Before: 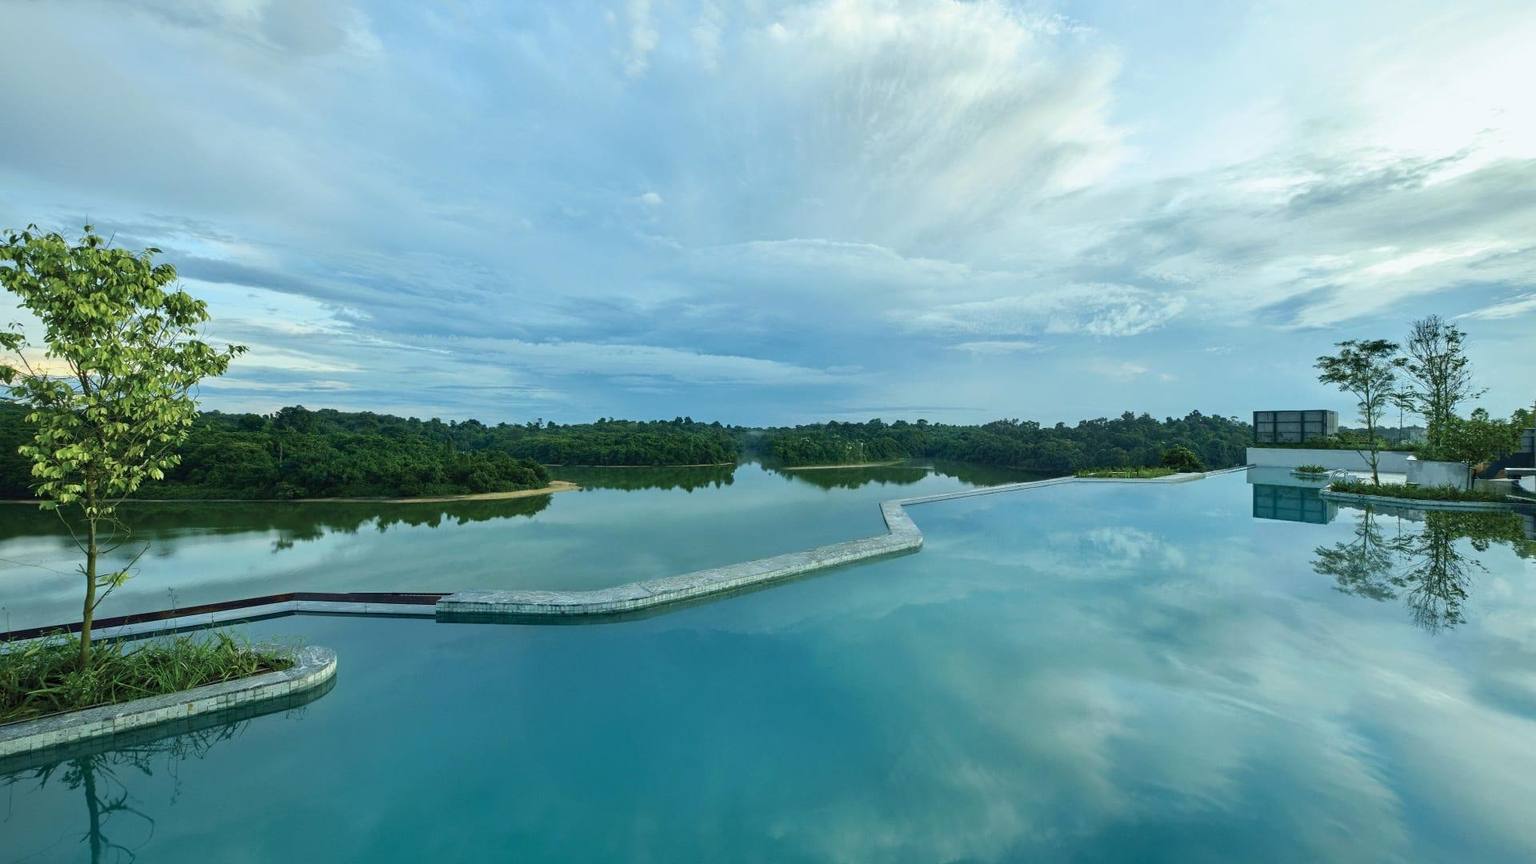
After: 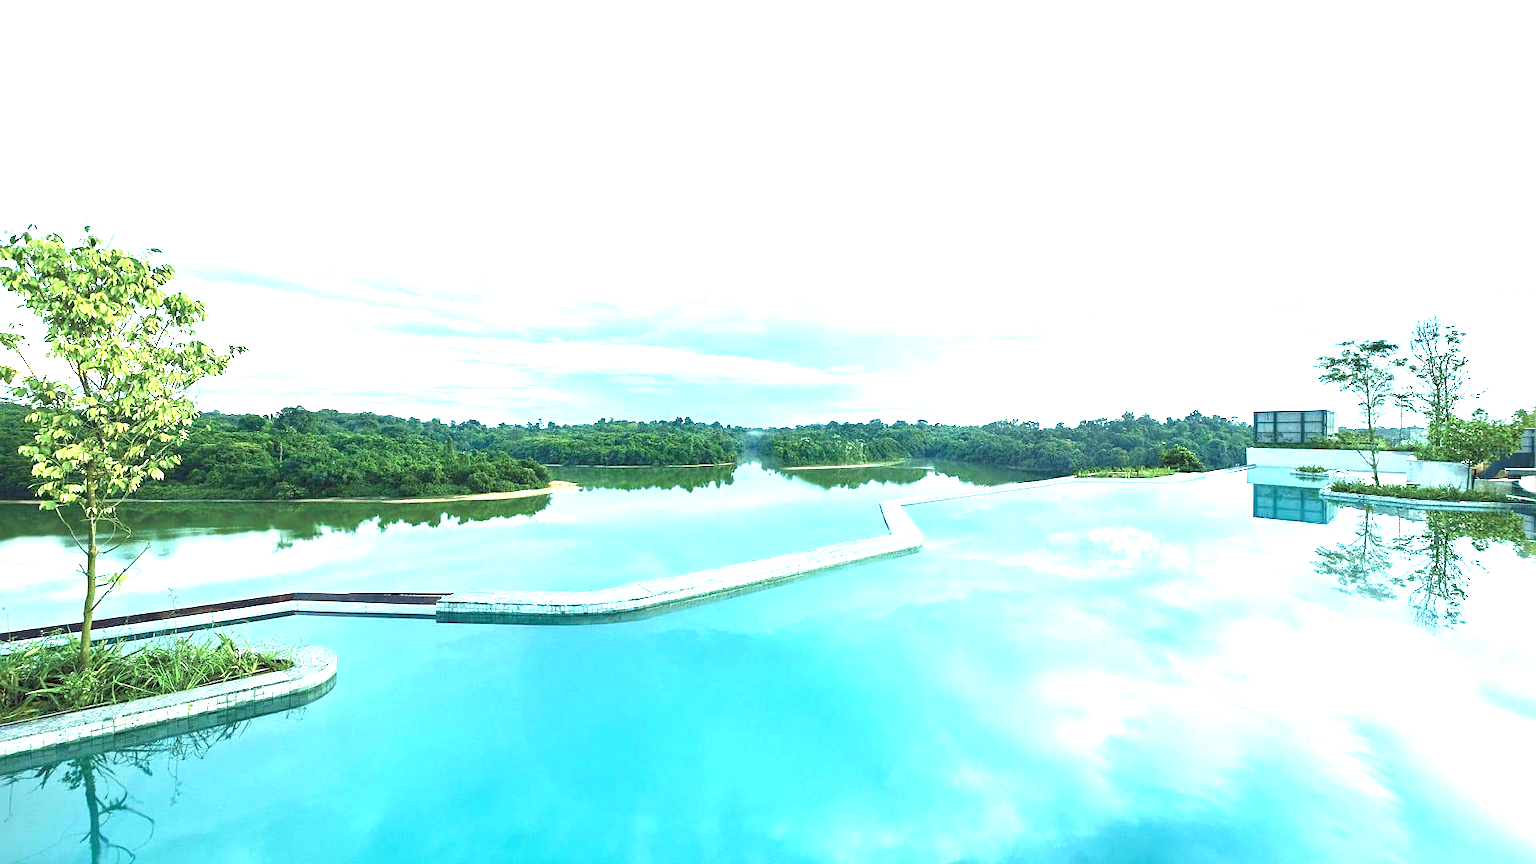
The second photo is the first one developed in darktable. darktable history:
sharpen: radius 1.037, threshold 1.075
exposure: black level correction 0, exposure 2.289 EV, compensate highlight preservation false
